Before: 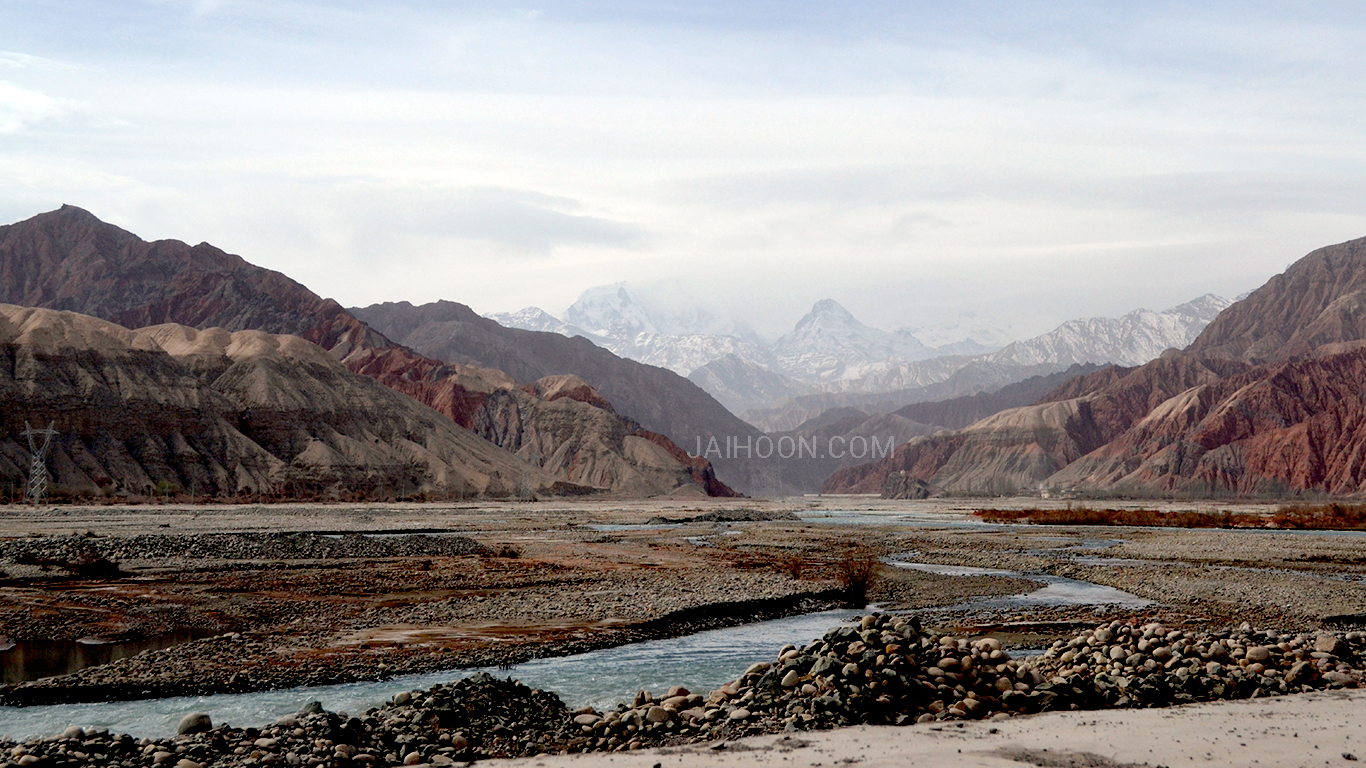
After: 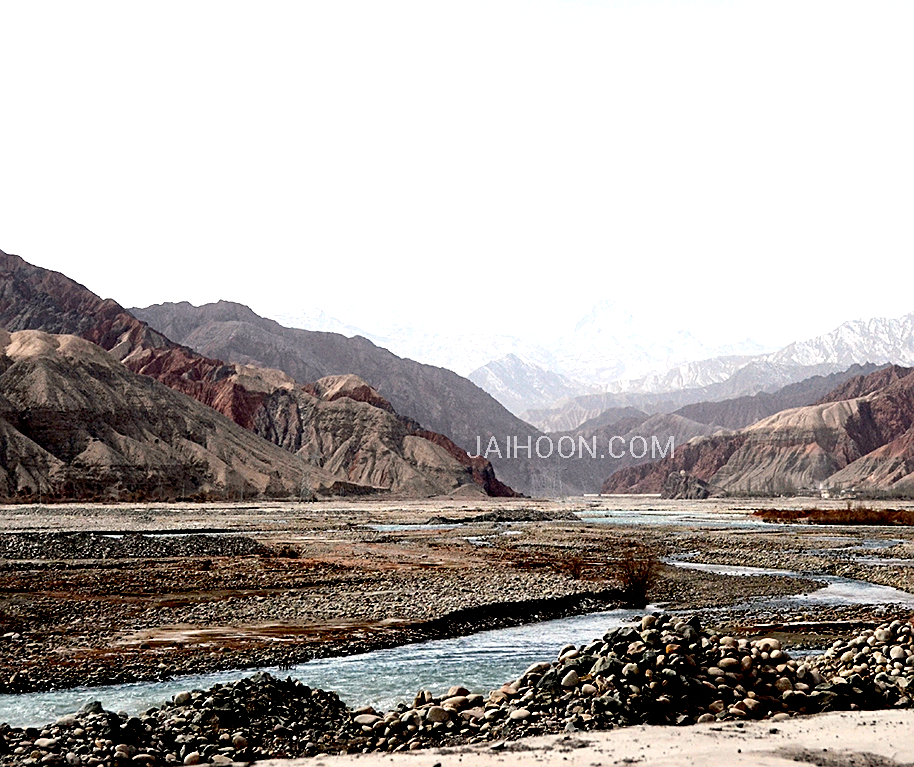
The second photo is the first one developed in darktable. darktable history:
sharpen: amount 0.489
tone equalizer: -8 EV -0.721 EV, -7 EV -0.736 EV, -6 EV -0.567 EV, -5 EV -0.413 EV, -3 EV 0.397 EV, -2 EV 0.6 EV, -1 EV 0.682 EV, +0 EV 0.731 EV, edges refinement/feathering 500, mask exposure compensation -1.57 EV, preserve details no
exposure: exposure 0.299 EV, compensate highlight preservation false
crop and rotate: left 16.131%, right 16.89%
